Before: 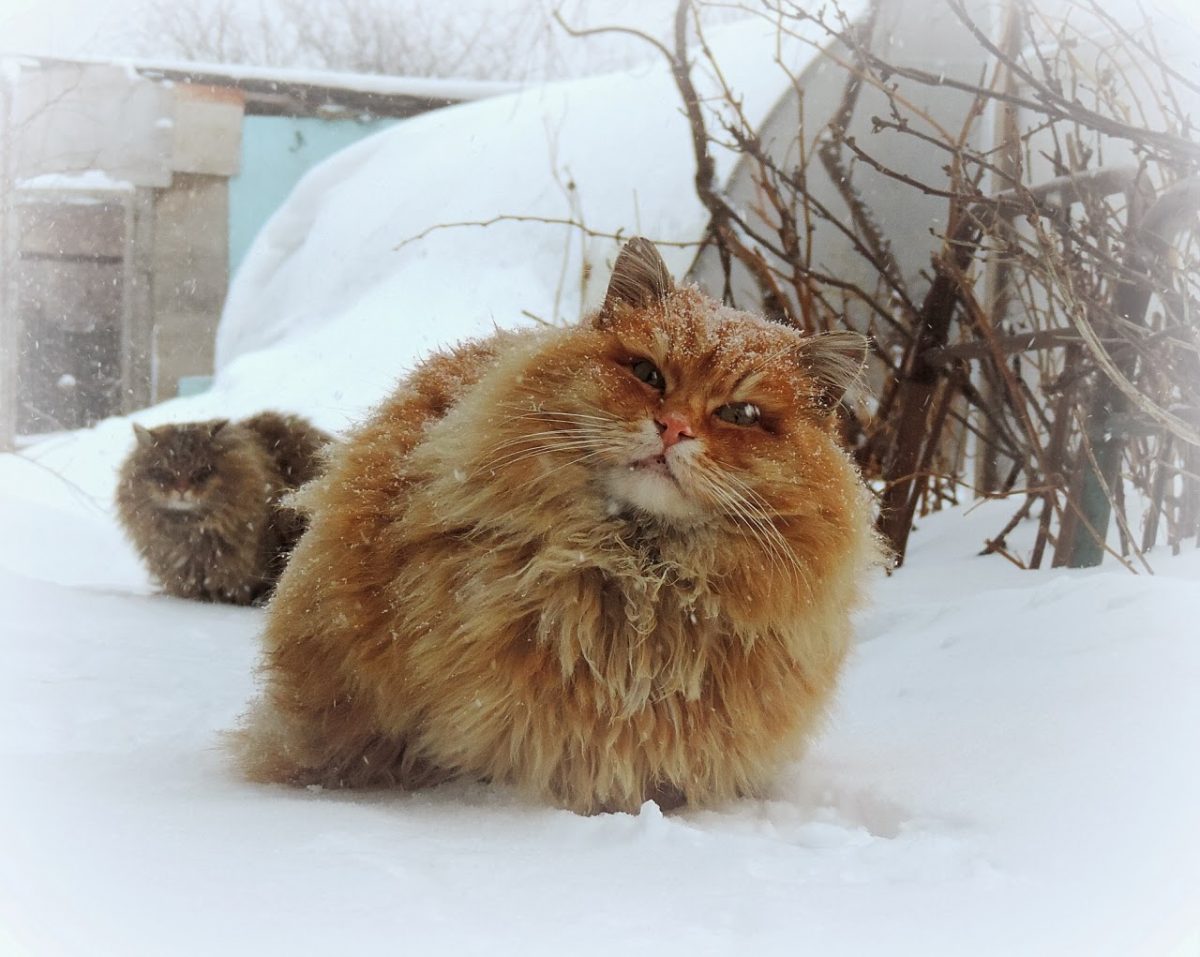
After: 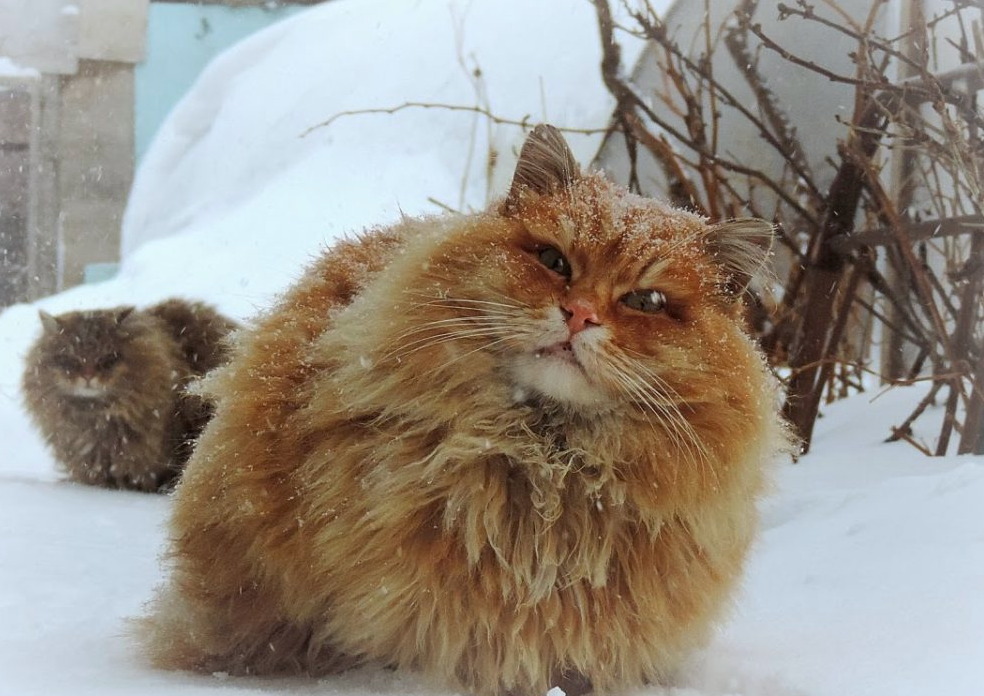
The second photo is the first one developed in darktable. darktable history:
white balance: red 0.982, blue 1.018
crop: left 7.856%, top 11.836%, right 10.12%, bottom 15.387%
